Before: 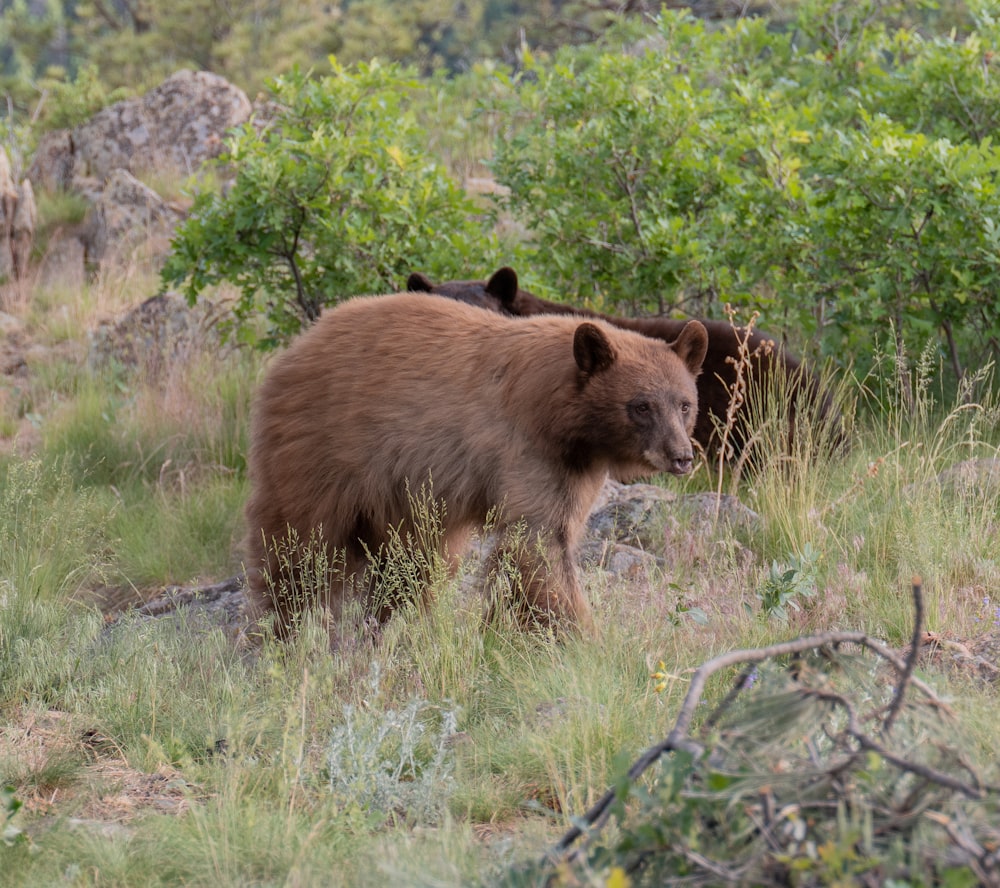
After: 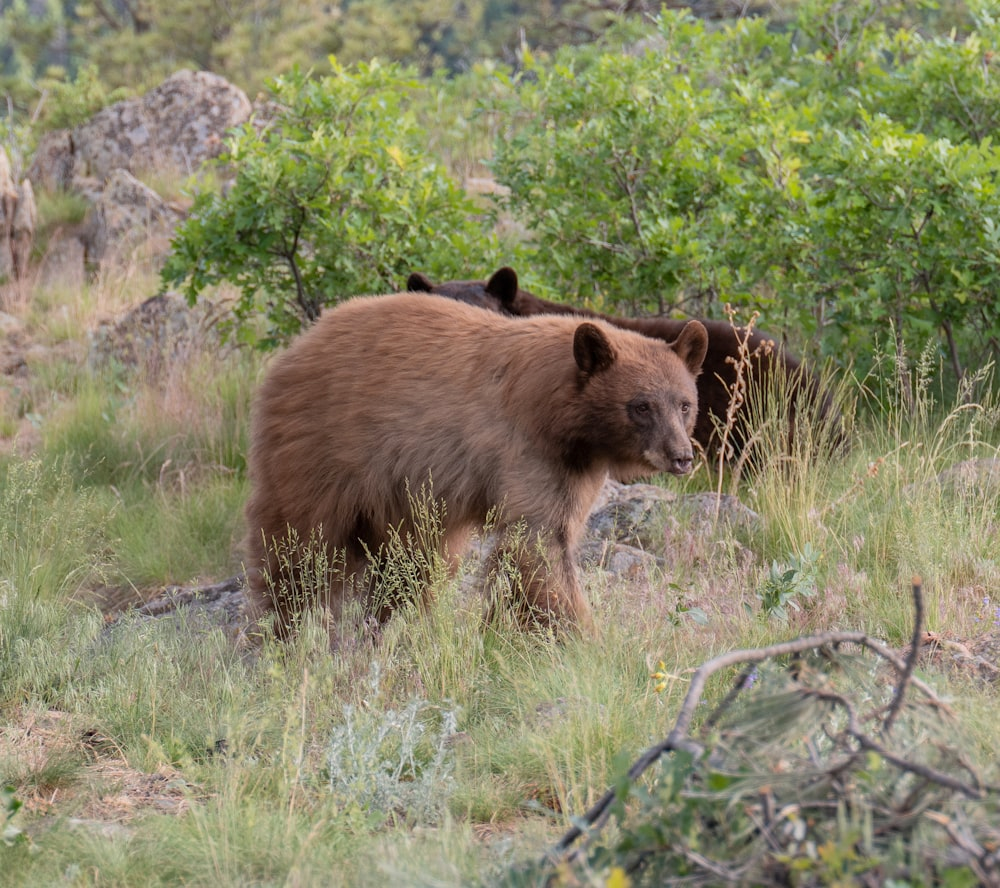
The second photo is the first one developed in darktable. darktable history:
exposure: exposure 0.135 EV, compensate highlight preservation false
